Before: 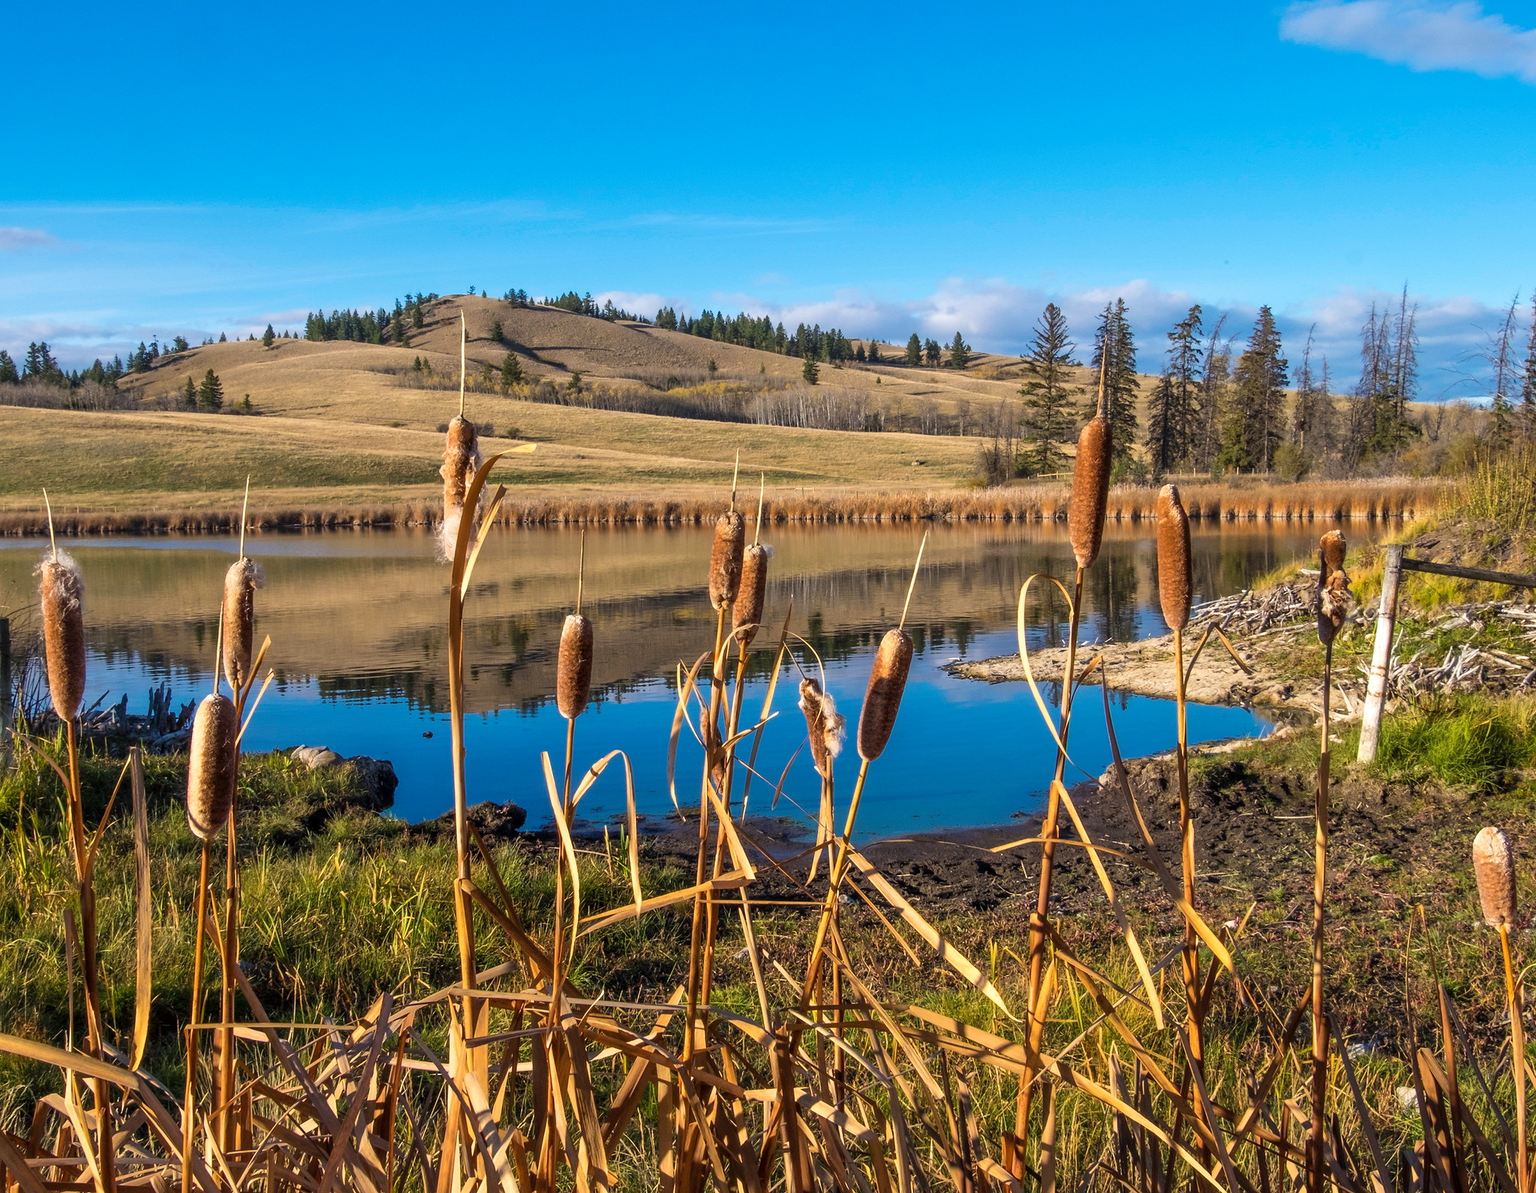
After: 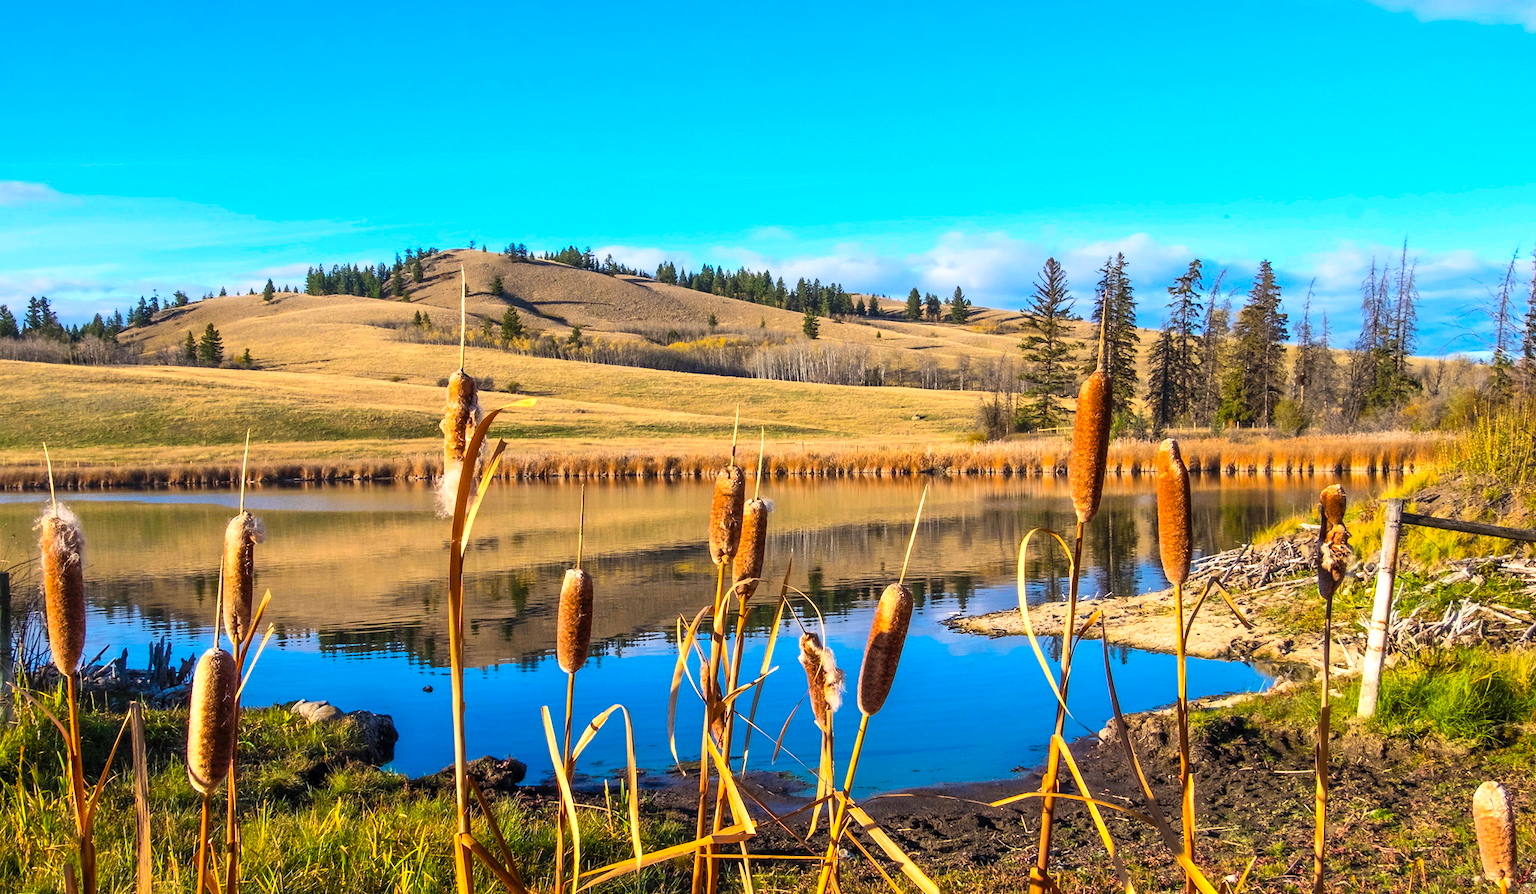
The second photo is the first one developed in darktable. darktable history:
contrast brightness saturation: contrast 0.2, brightness 0.16, saturation 0.22
color balance: contrast 6.48%, output saturation 113.3%
crop: top 3.857%, bottom 21.132%
